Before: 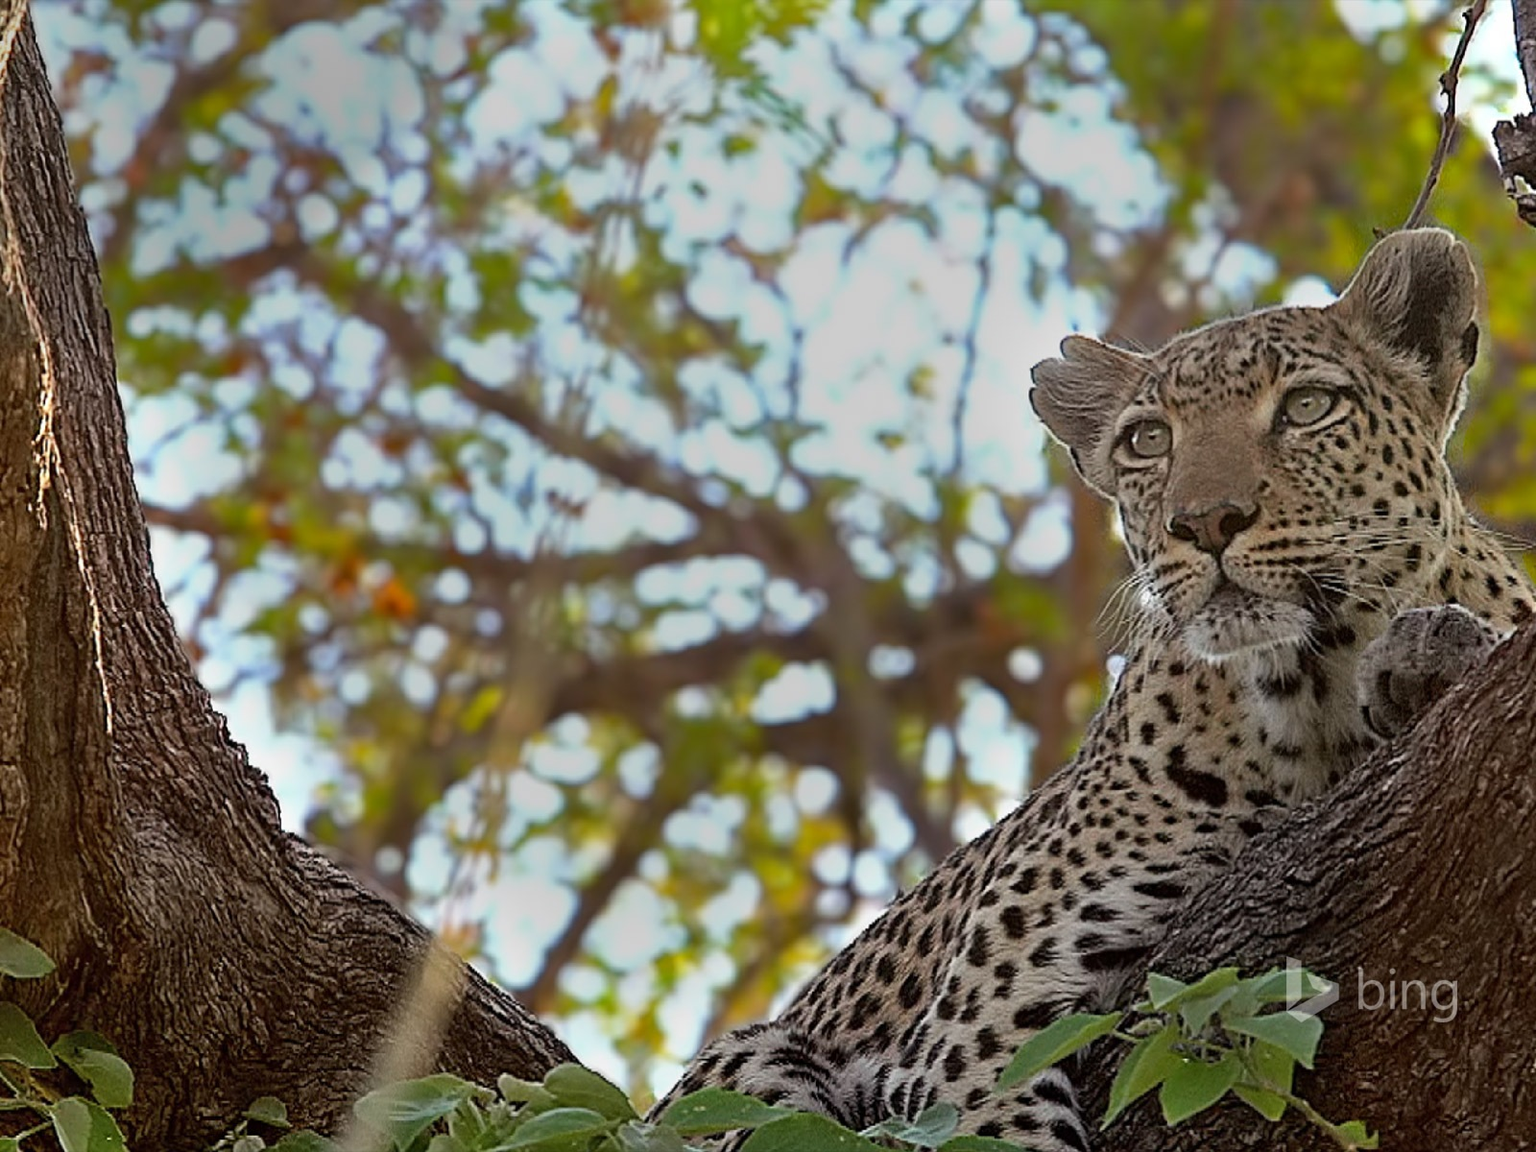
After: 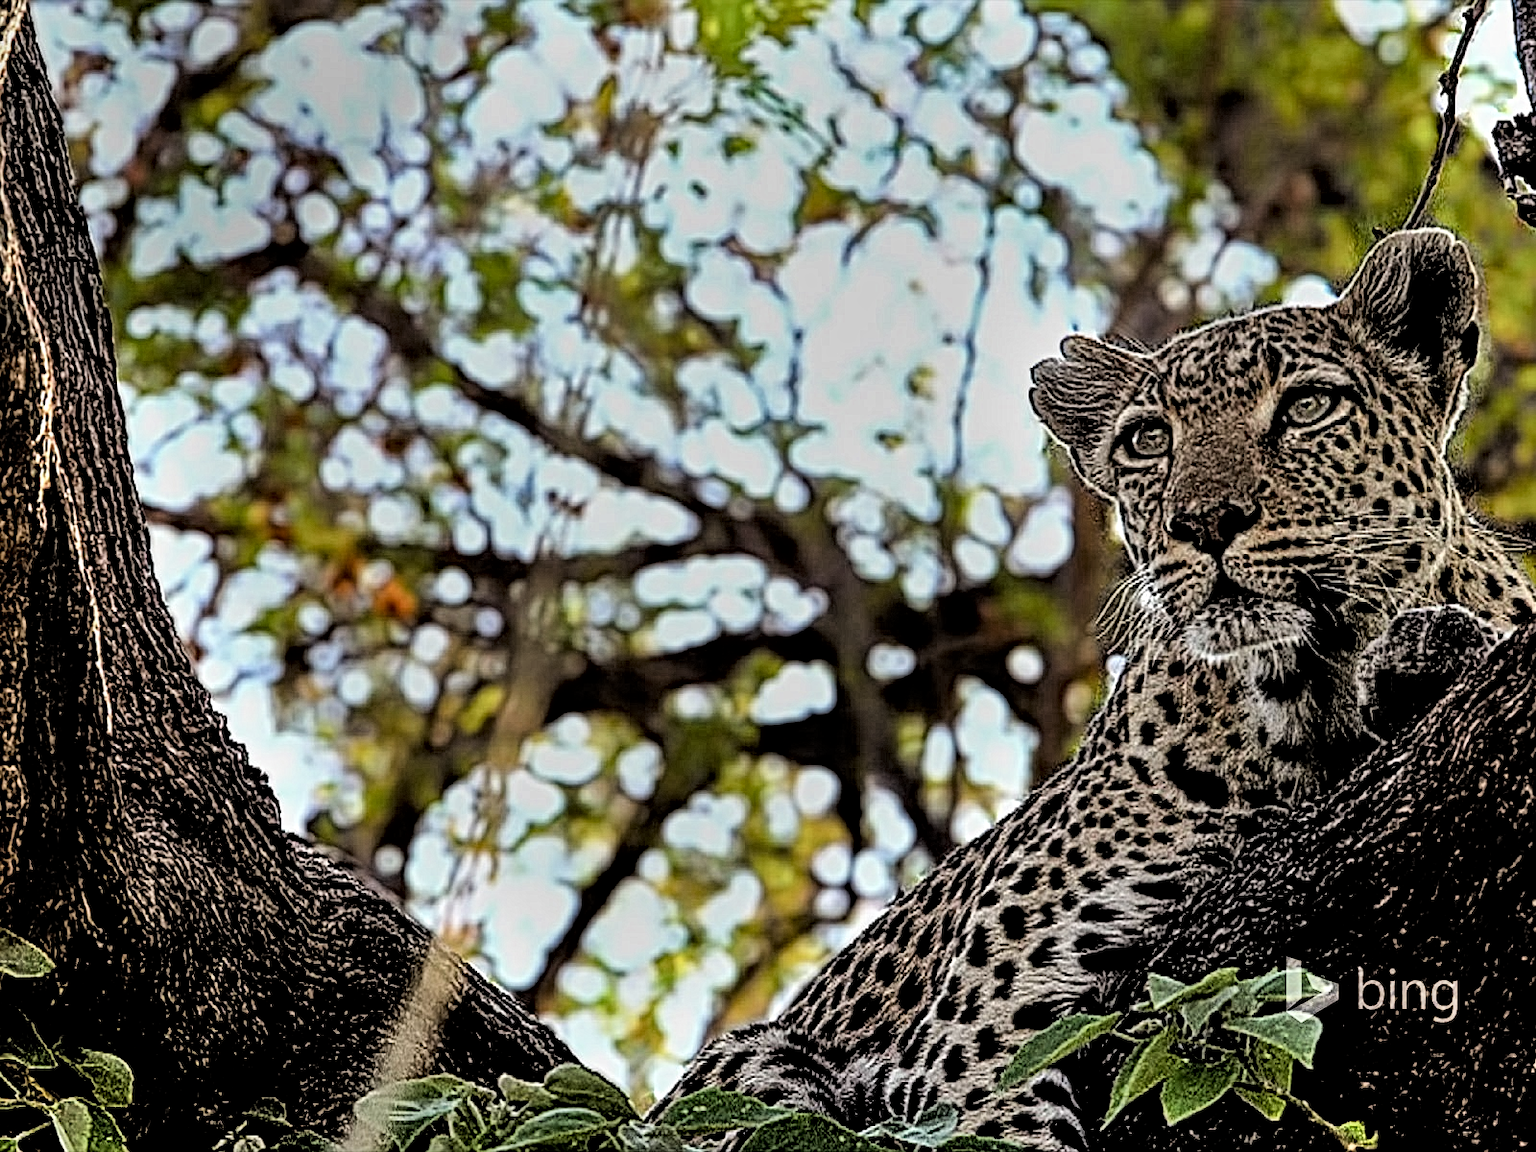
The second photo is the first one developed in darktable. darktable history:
filmic rgb: middle gray luminance 13.36%, black relative exposure -2.02 EV, white relative exposure 3.11 EV, target black luminance 0%, hardness 1.8, latitude 58.39%, contrast 1.734, highlights saturation mix 5.05%, shadows ↔ highlights balance -37.17%
shadows and highlights: shadows 43.85, white point adjustment -1.63, soften with gaussian
local contrast: mode bilateral grid, contrast 21, coarseness 3, detail 298%, midtone range 0.2
